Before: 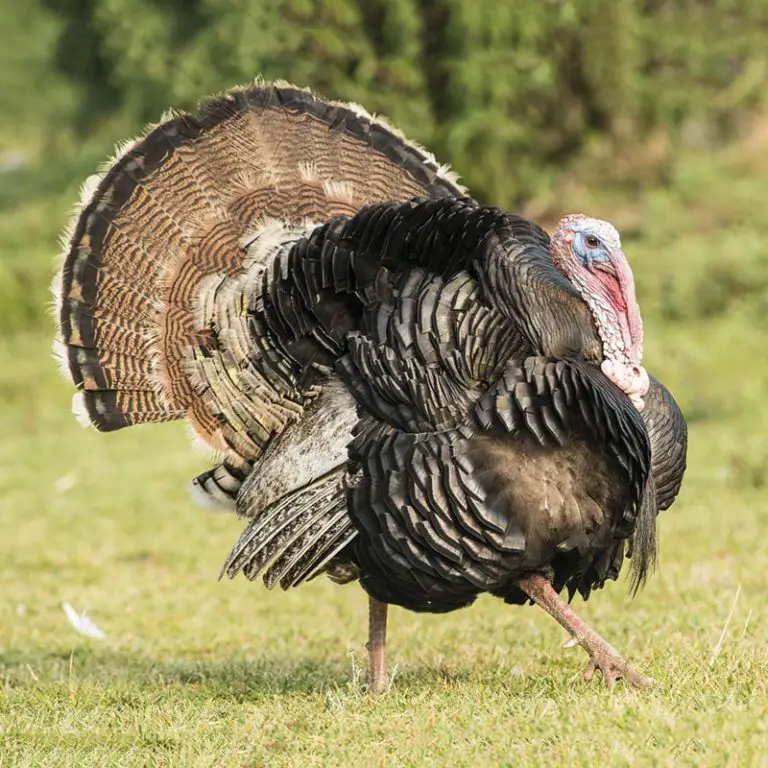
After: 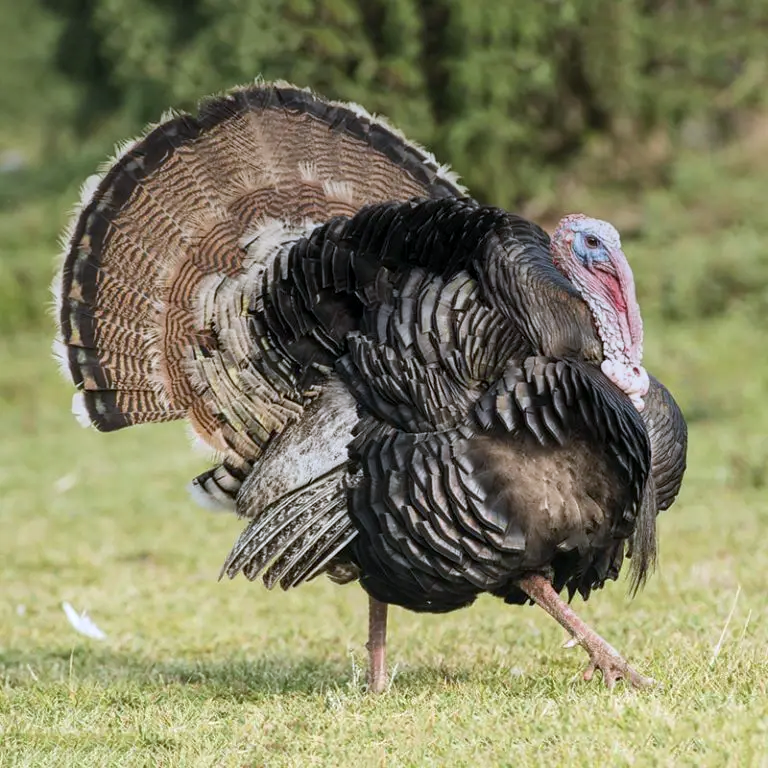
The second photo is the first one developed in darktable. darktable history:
color calibration: illuminant as shot in camera, x 0.366, y 0.378, temperature 4425.7 K, saturation algorithm version 1 (2020)
graduated density: rotation -0.352°, offset 57.64
local contrast: mode bilateral grid, contrast 20, coarseness 50, detail 120%, midtone range 0.2
